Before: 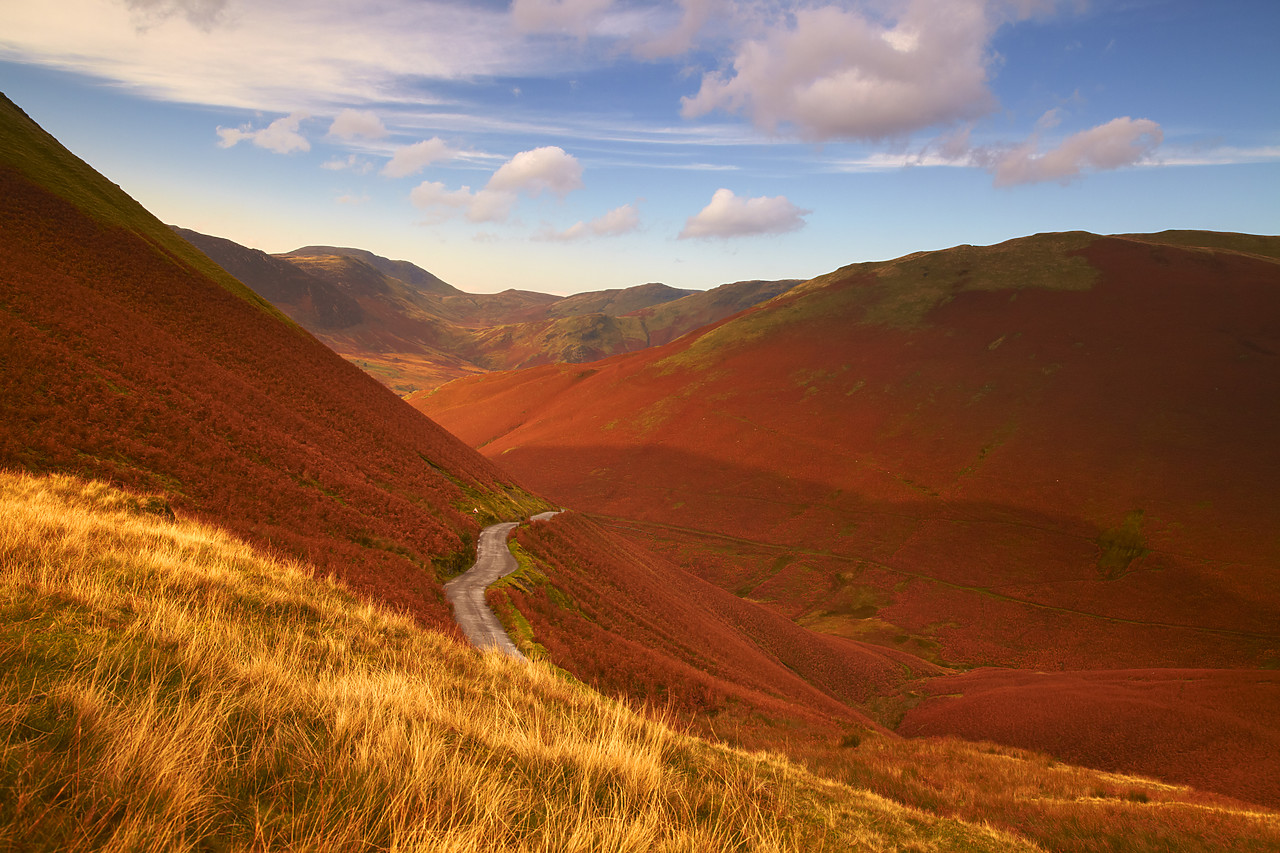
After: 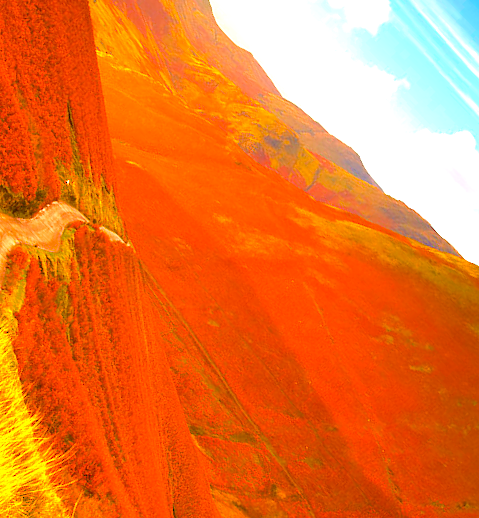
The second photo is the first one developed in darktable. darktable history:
crop and rotate: angle -45.7°, top 16.824%, right 0.877%, bottom 11.708%
exposure: exposure 1.268 EV, compensate highlight preservation false
color balance rgb: power › hue 62.75°, linear chroma grading › global chroma 22.67%, perceptual saturation grading › global saturation 24.973%, perceptual brilliance grading › mid-tones 9.594%, perceptual brilliance grading › shadows 15.59%, global vibrance 20%
